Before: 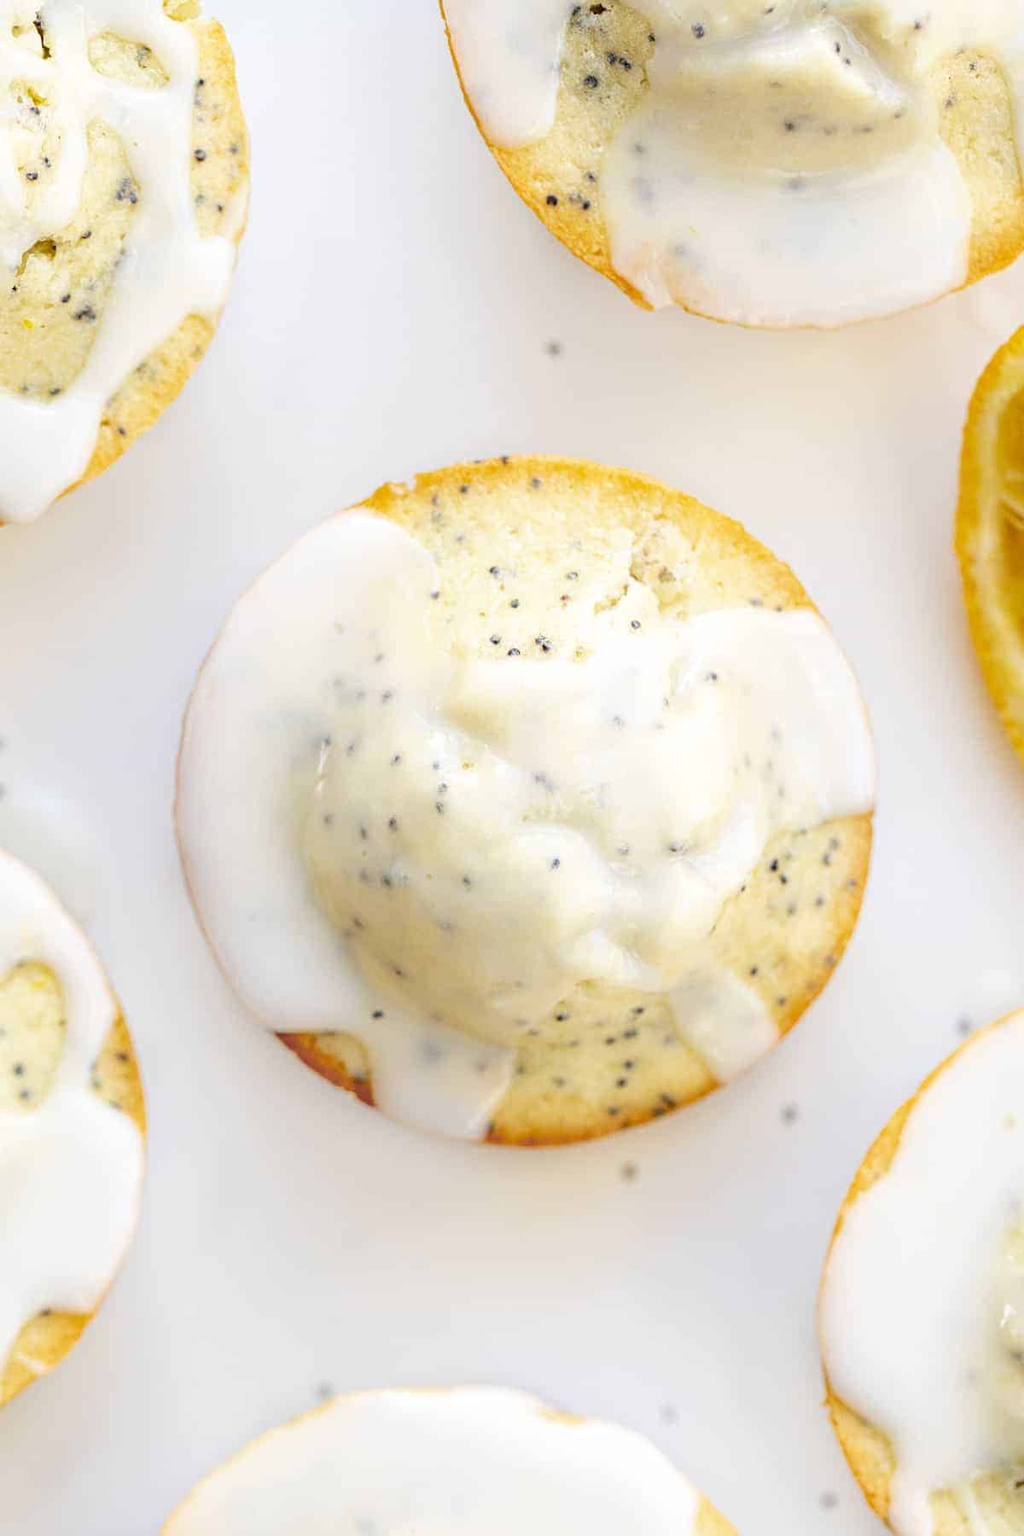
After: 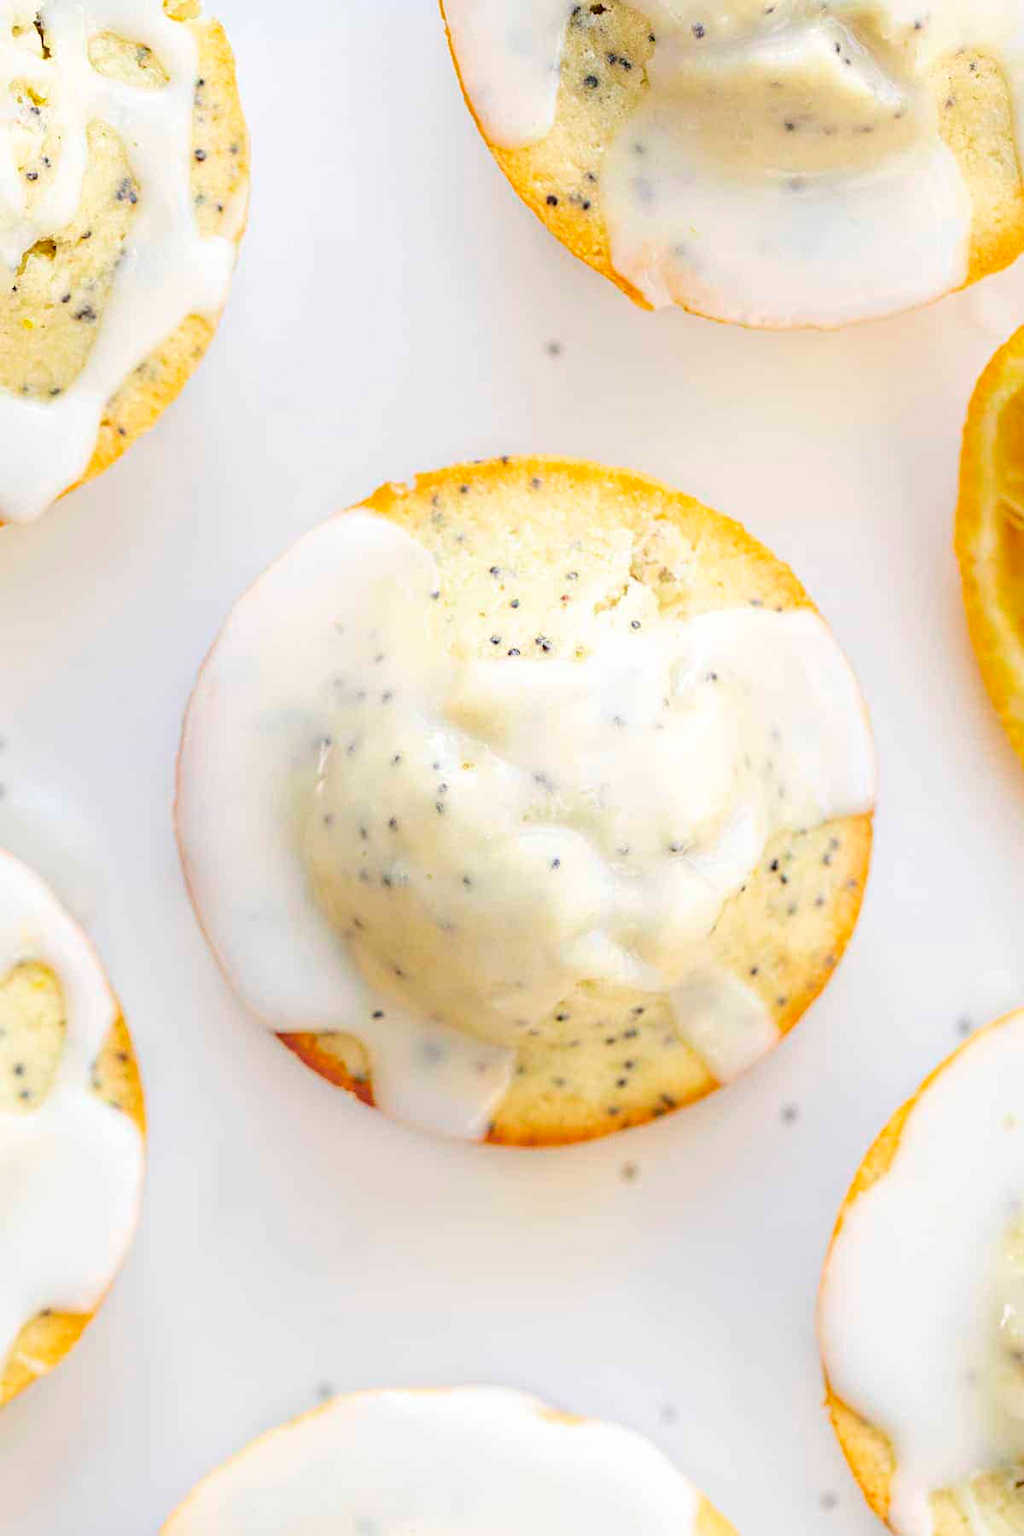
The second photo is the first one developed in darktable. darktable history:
contrast brightness saturation: saturation 0.124
